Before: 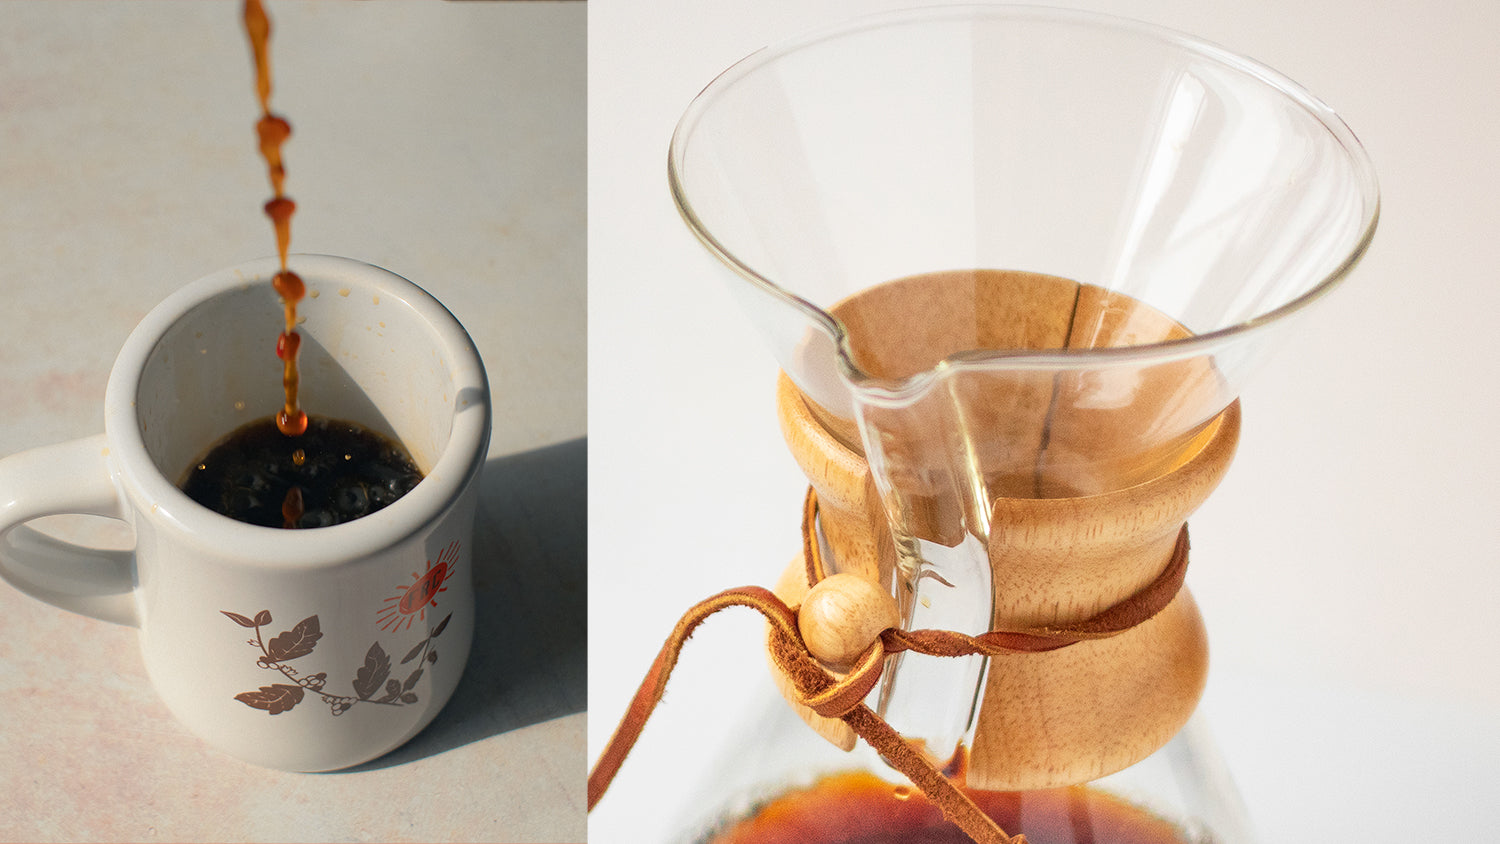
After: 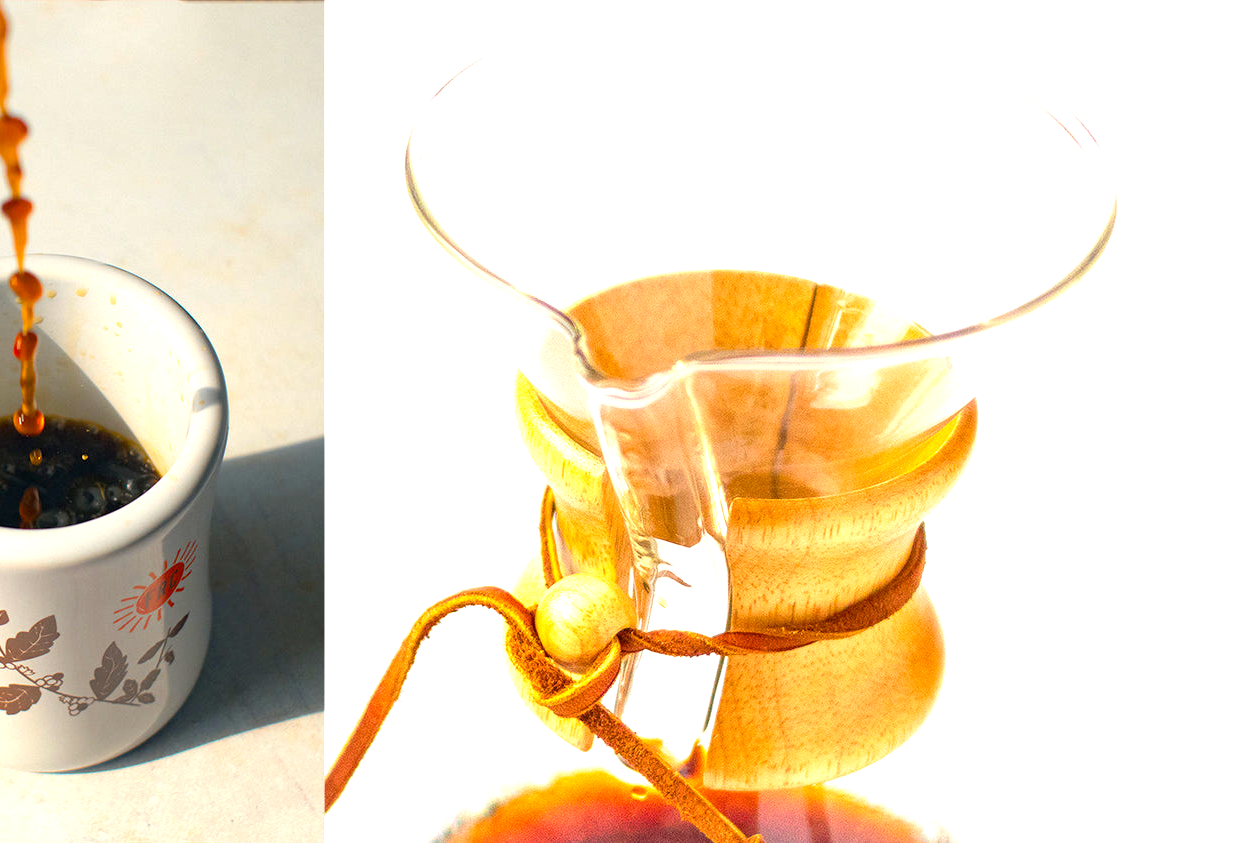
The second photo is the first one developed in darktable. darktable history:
crop: left 17.582%, bottom 0.031%
color balance rgb: perceptual saturation grading › global saturation 25%, global vibrance 20%
exposure: black level correction 0.001, exposure 0.955 EV, compensate exposure bias true, compensate highlight preservation false
